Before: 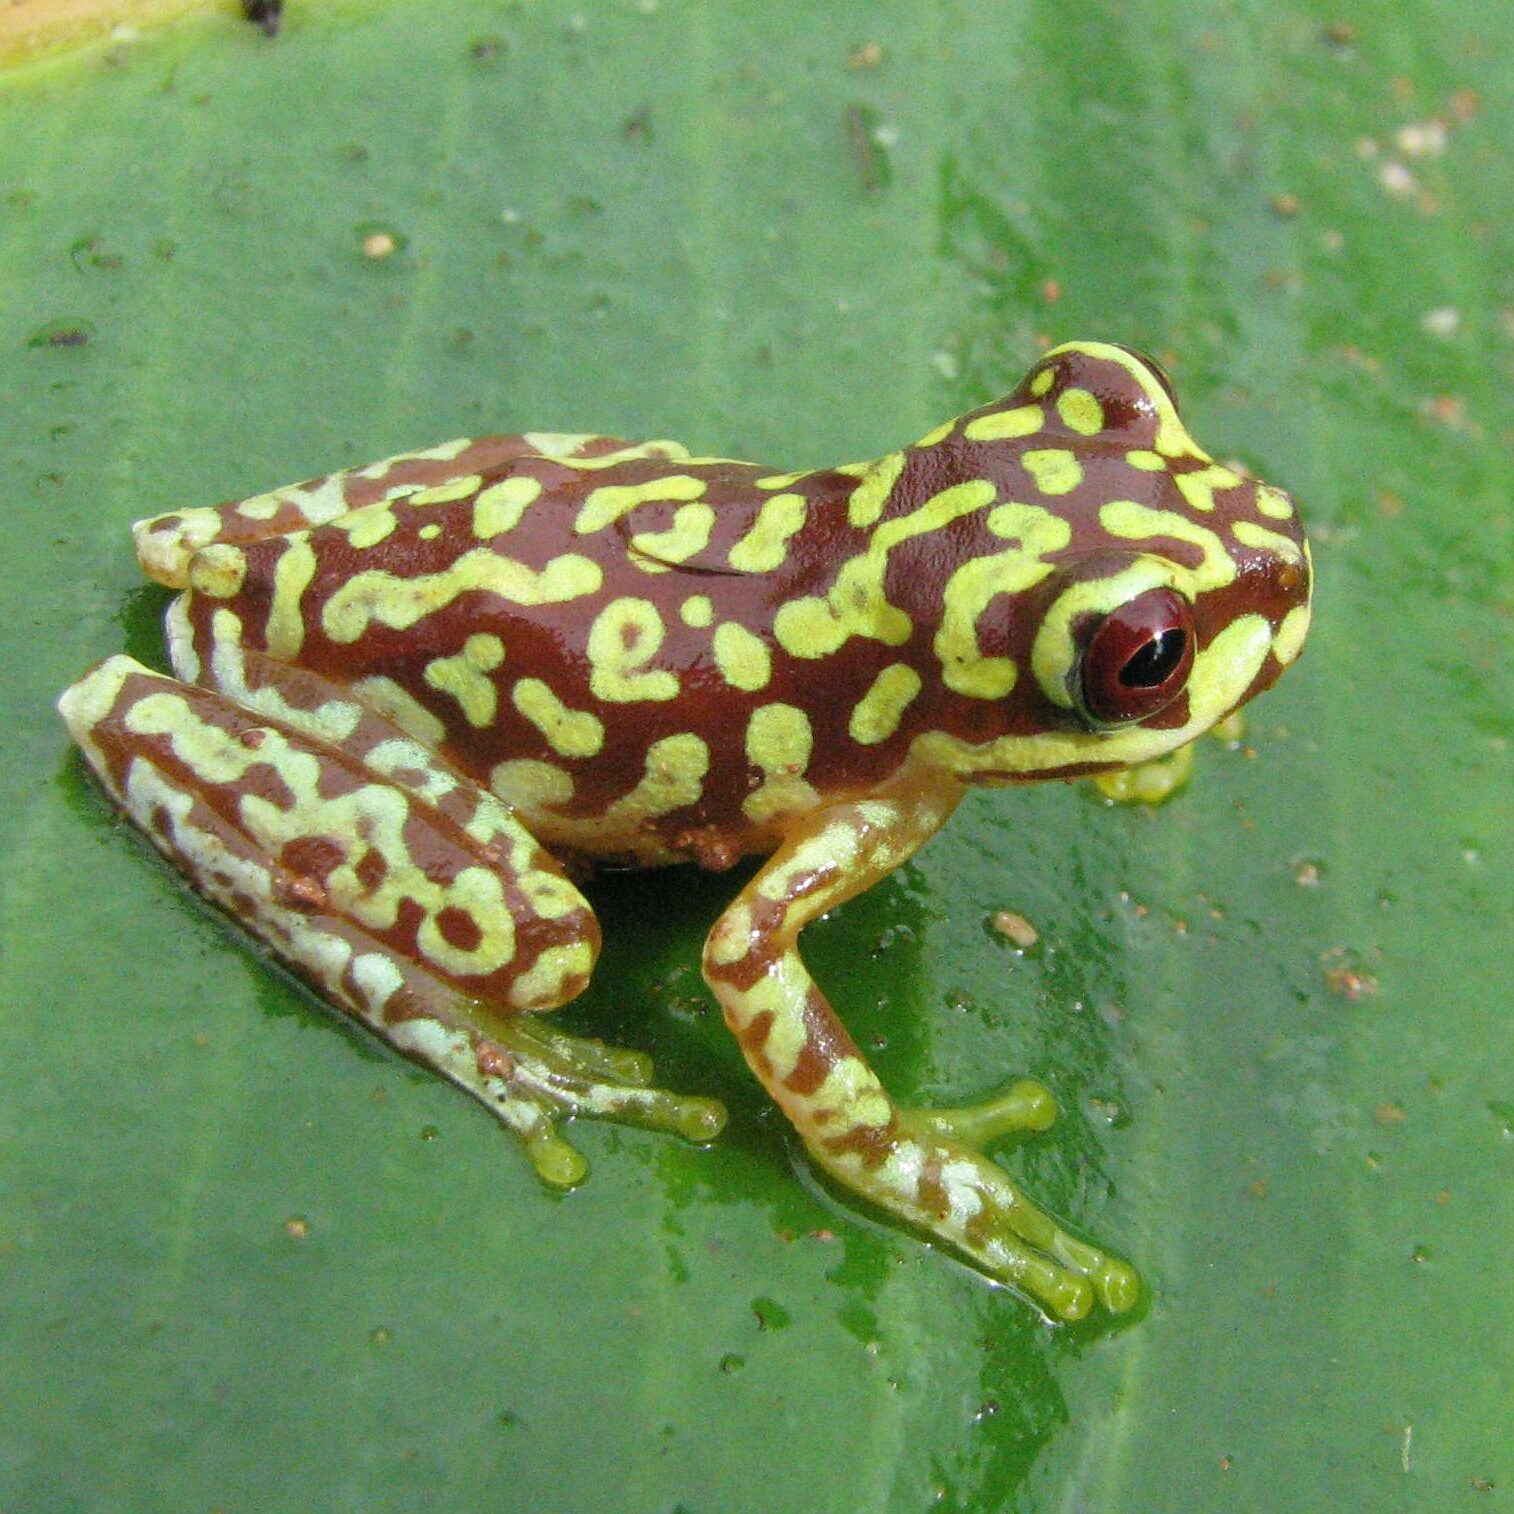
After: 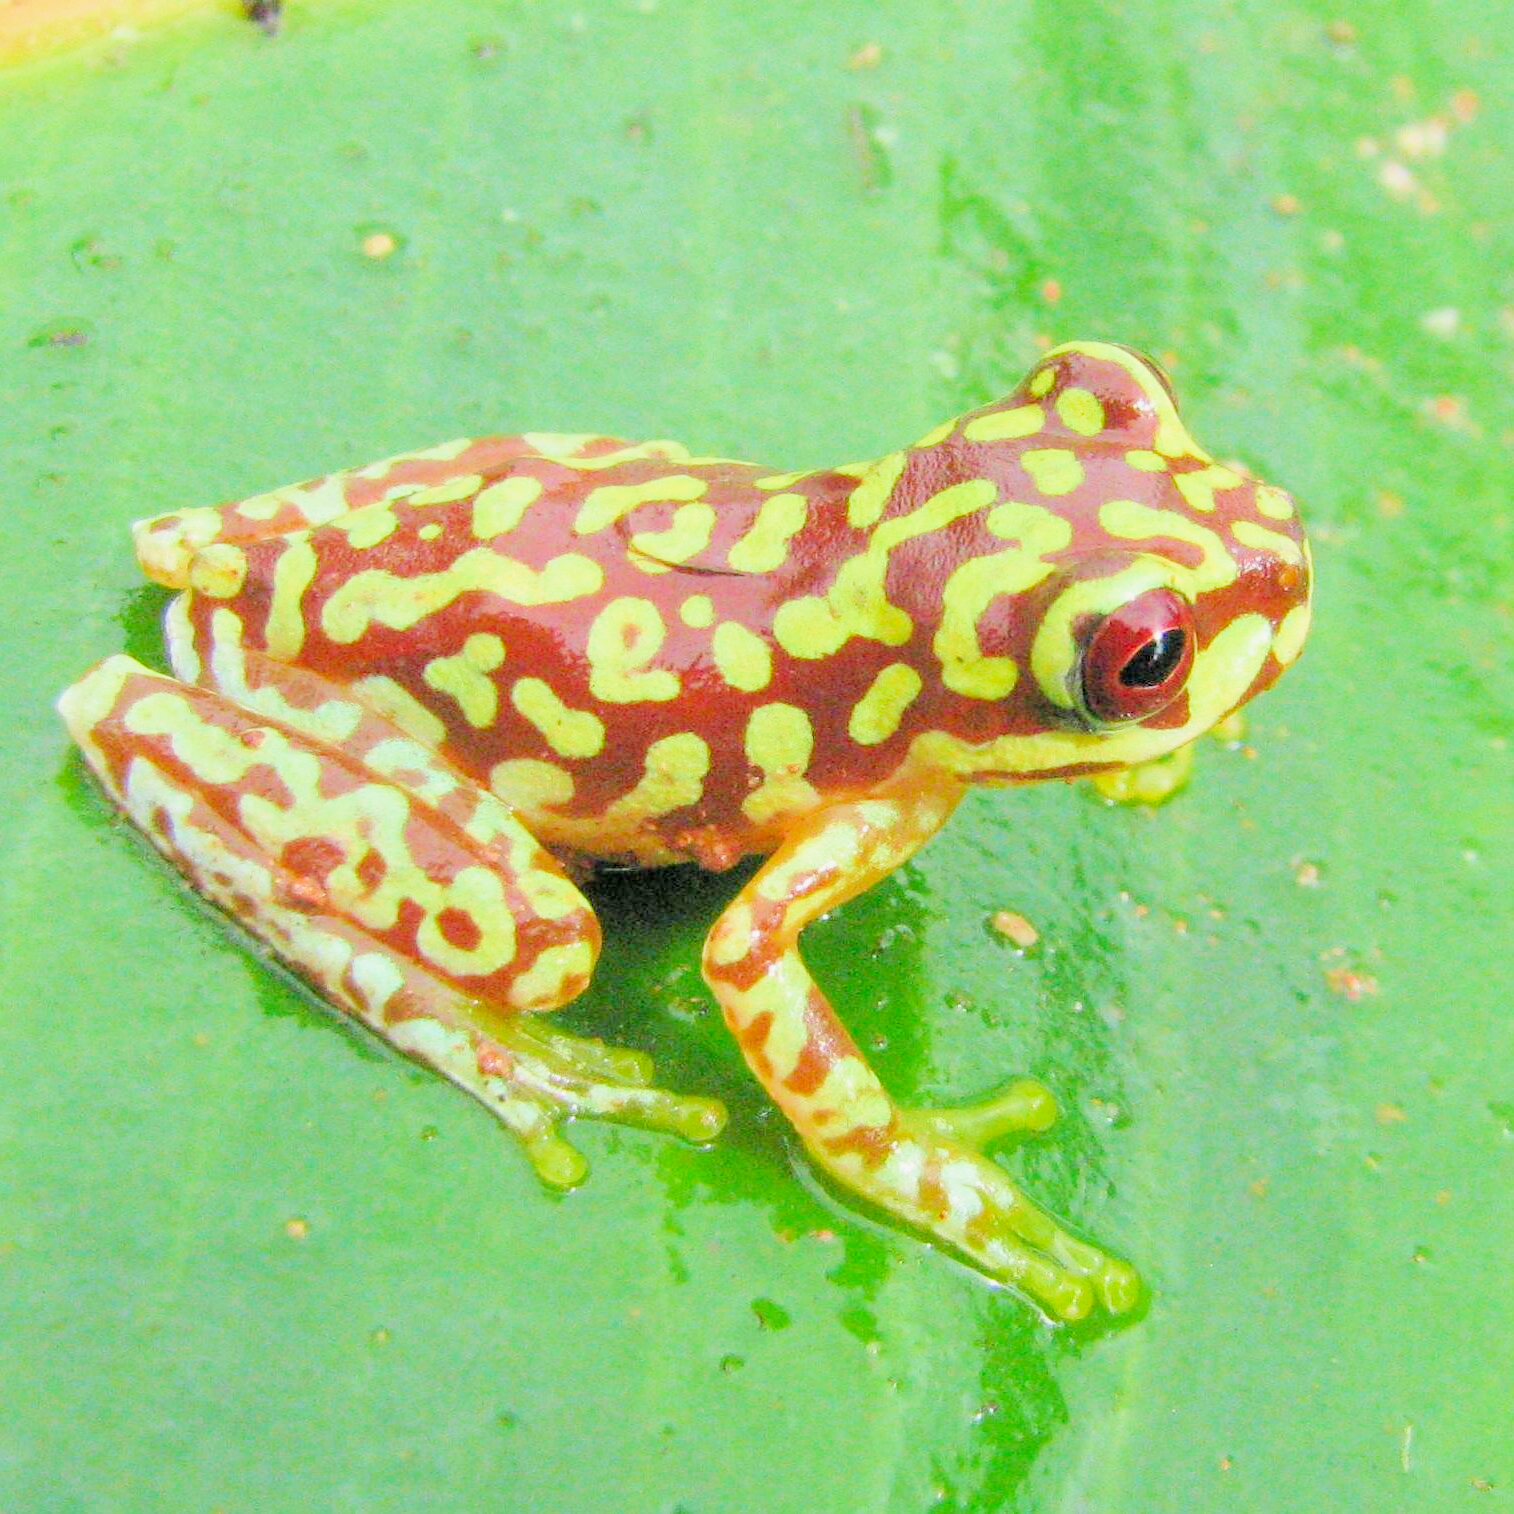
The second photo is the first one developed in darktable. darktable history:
filmic rgb: middle gray luminance 3.44%, black relative exposure -5.92 EV, white relative exposure 6.33 EV, threshold 6 EV, dynamic range scaling 22.4%, target black luminance 0%, hardness 2.33, latitude 45.85%, contrast 0.78, highlights saturation mix 100%, shadows ↔ highlights balance 0.033%, add noise in highlights 0, preserve chrominance max RGB, color science v3 (2019), use custom middle-gray values true, iterations of high-quality reconstruction 0, contrast in highlights soft, enable highlight reconstruction true
contrast brightness saturation: contrast 0.04, saturation 0.16
